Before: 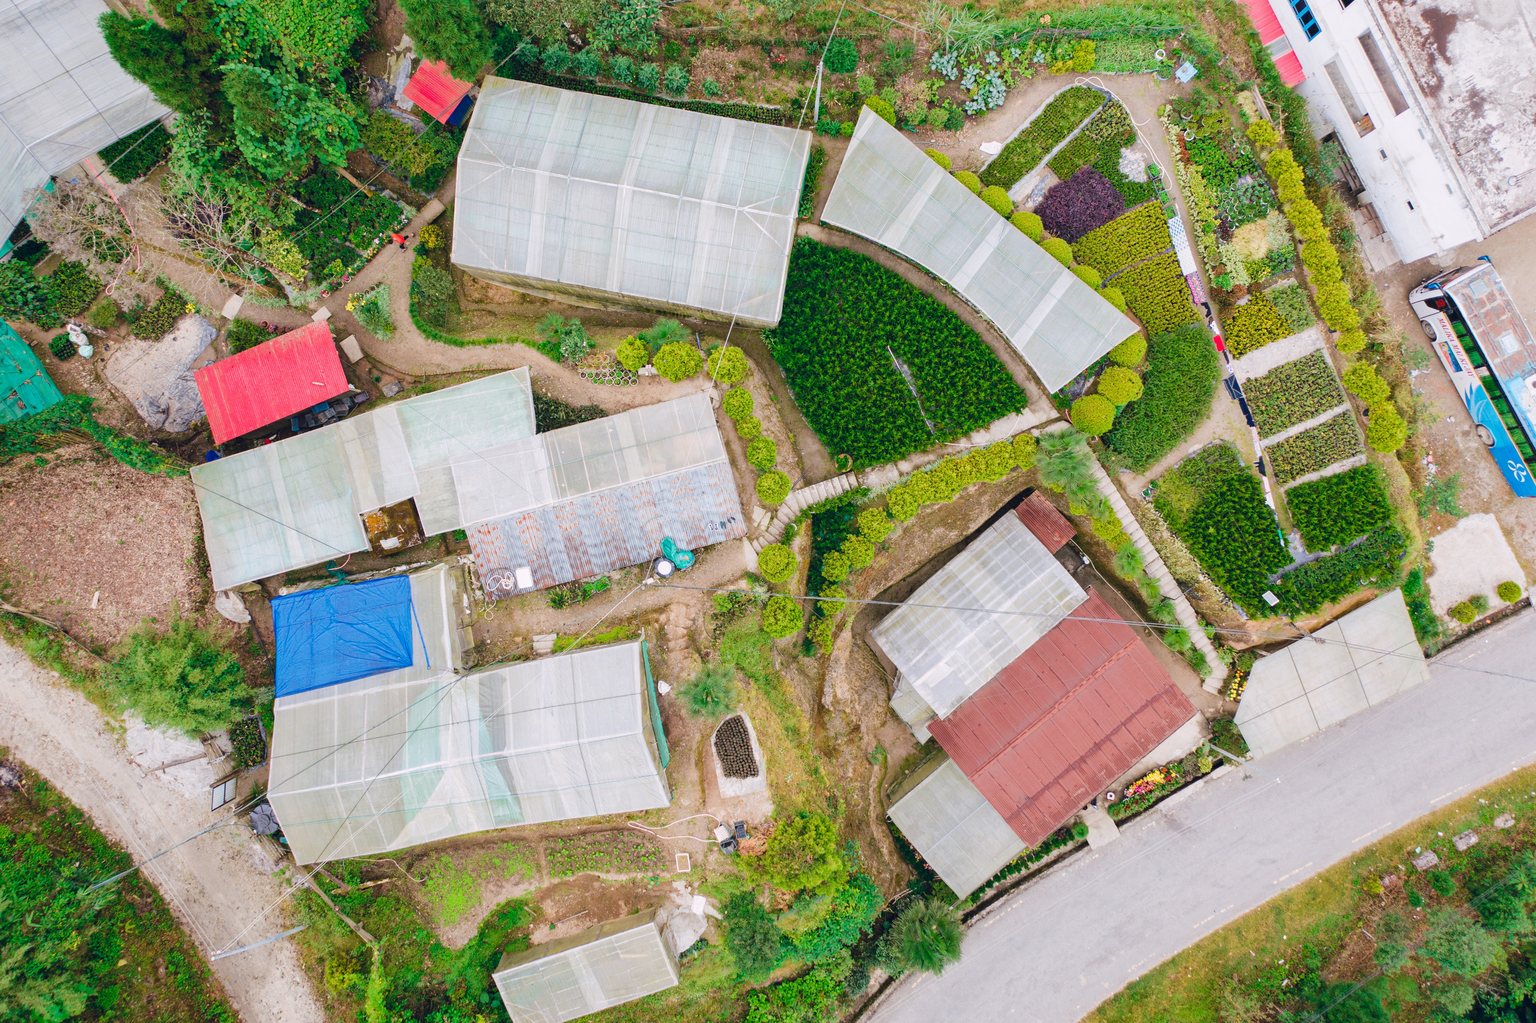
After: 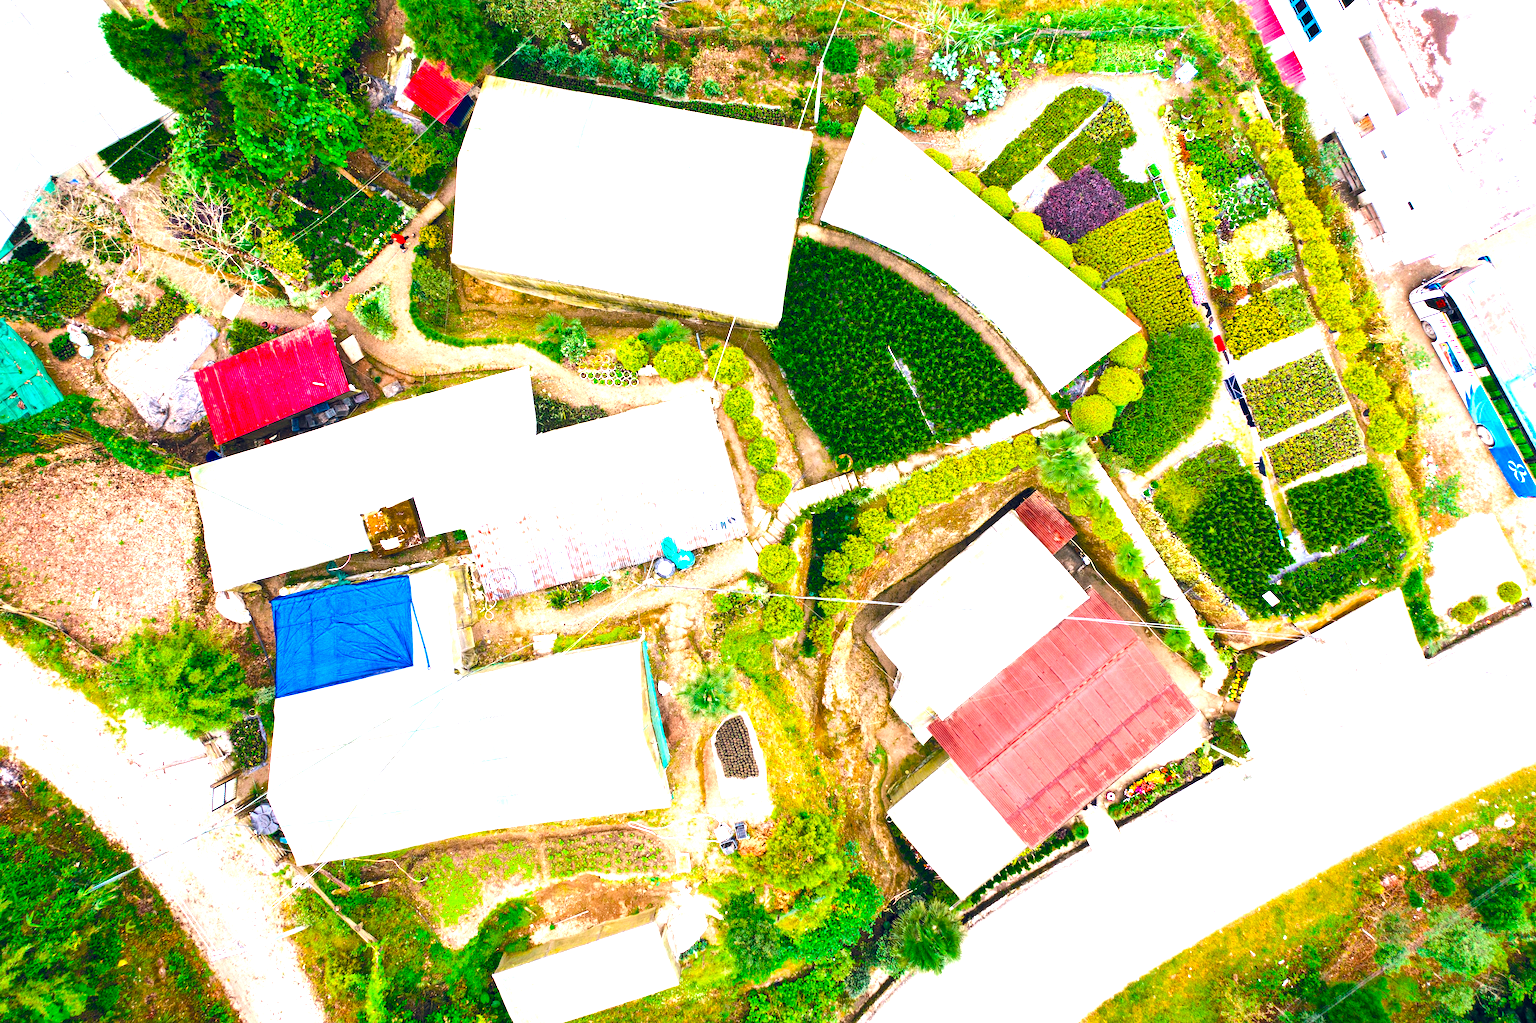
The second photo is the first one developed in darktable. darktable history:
color balance rgb: perceptual saturation grading › global saturation 29.462%, perceptual brilliance grading › global brilliance 19.718%, perceptual brilliance grading › shadows -39.628%, global vibrance 16.163%, saturation formula JzAzBz (2021)
tone equalizer: edges refinement/feathering 500, mask exposure compensation -1.57 EV, preserve details no
exposure: black level correction 0, exposure 1.102 EV, compensate exposure bias true, compensate highlight preservation false
